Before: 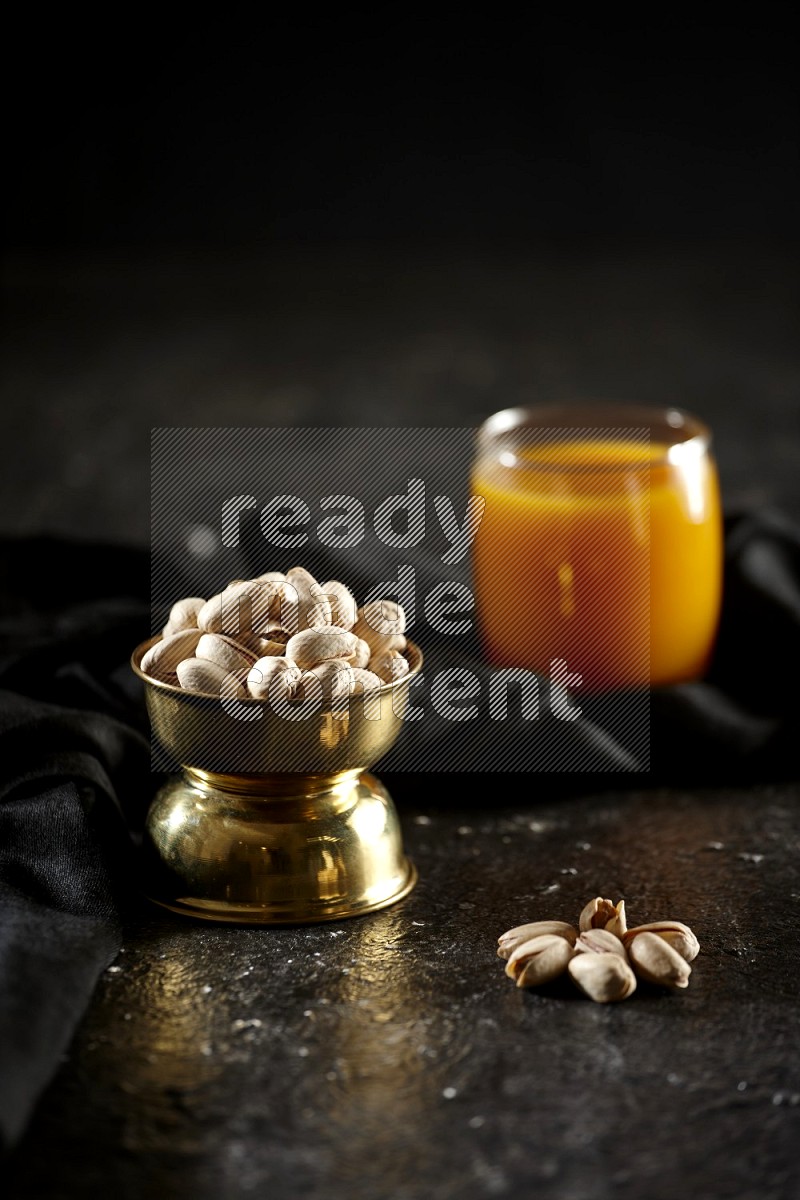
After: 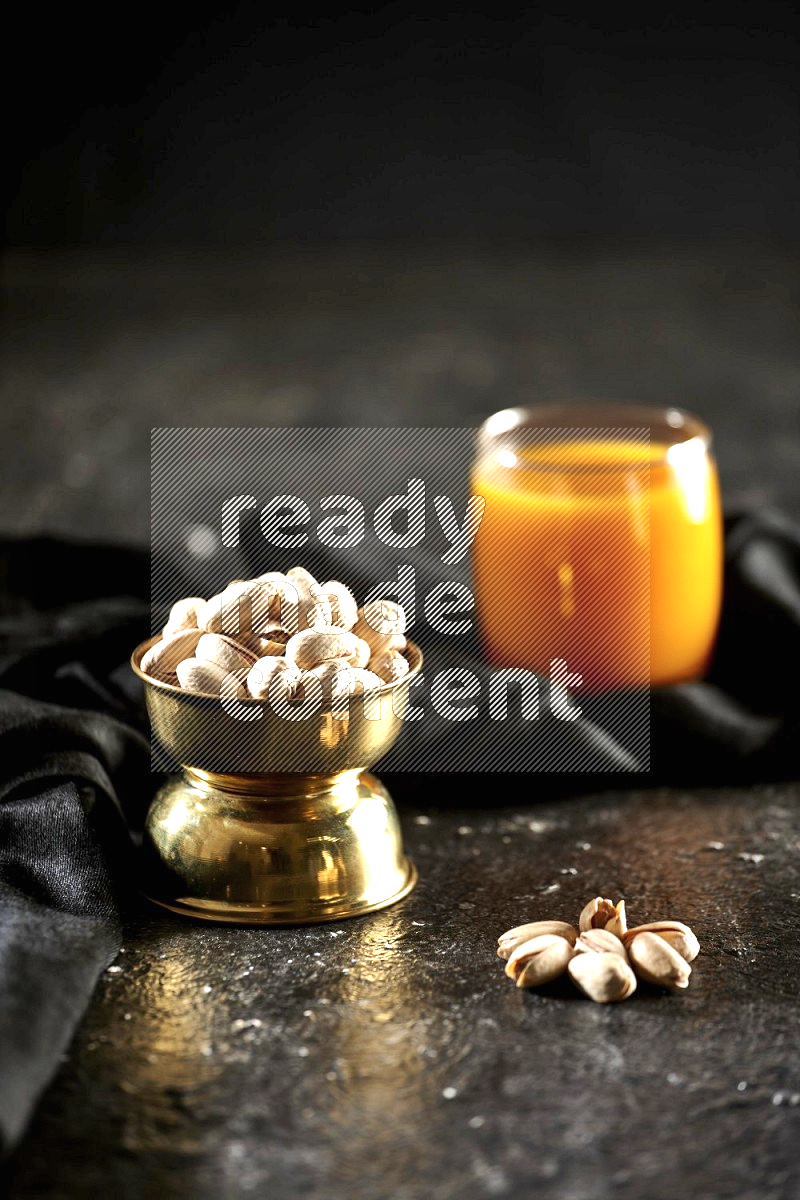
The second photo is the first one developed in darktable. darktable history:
contrast brightness saturation: saturation -0.054
shadows and highlights: white point adjustment 0.939, soften with gaussian
exposure: black level correction 0, exposure 0.954 EV, compensate highlight preservation false
